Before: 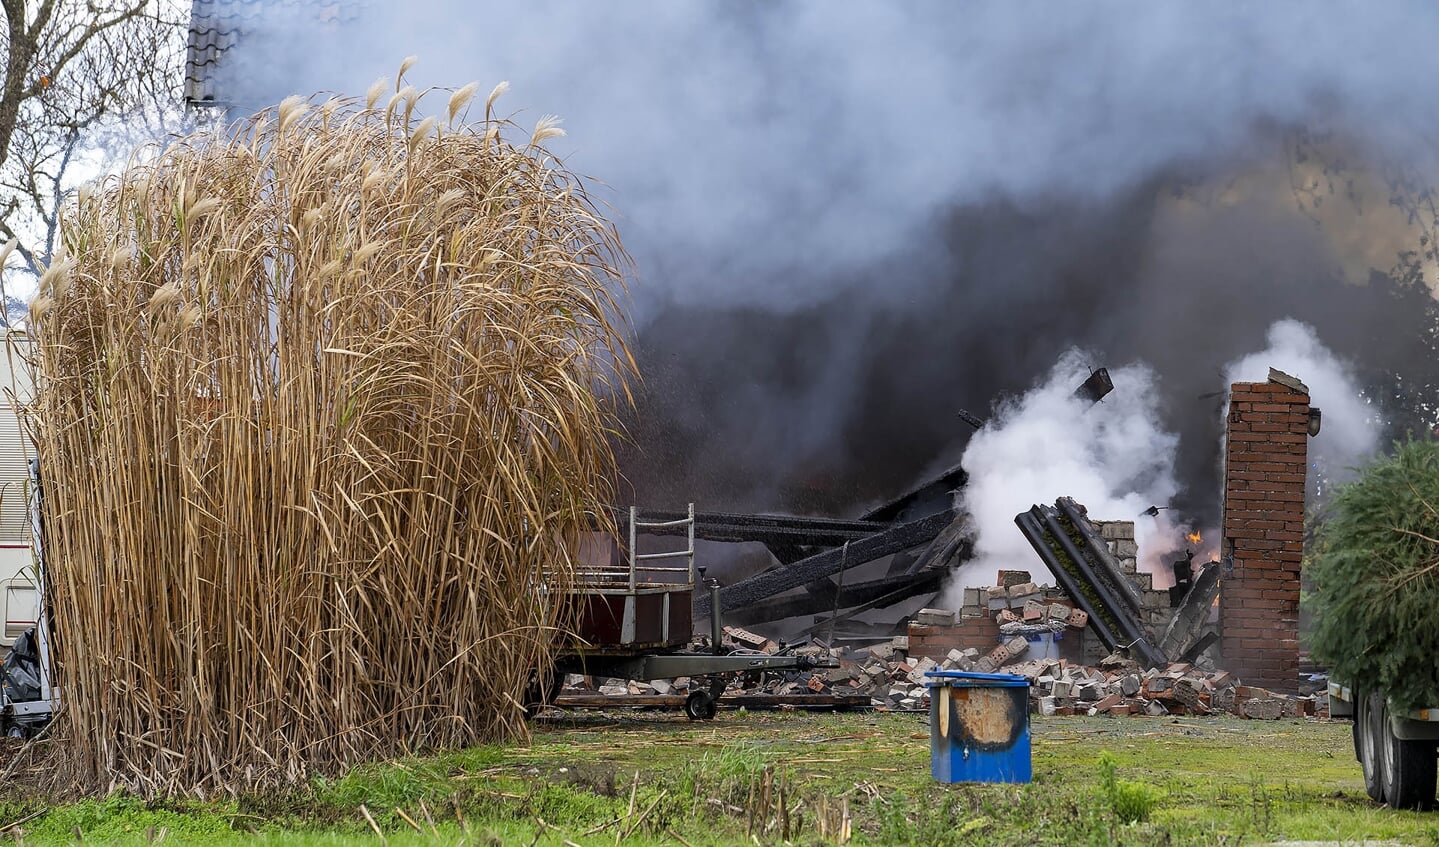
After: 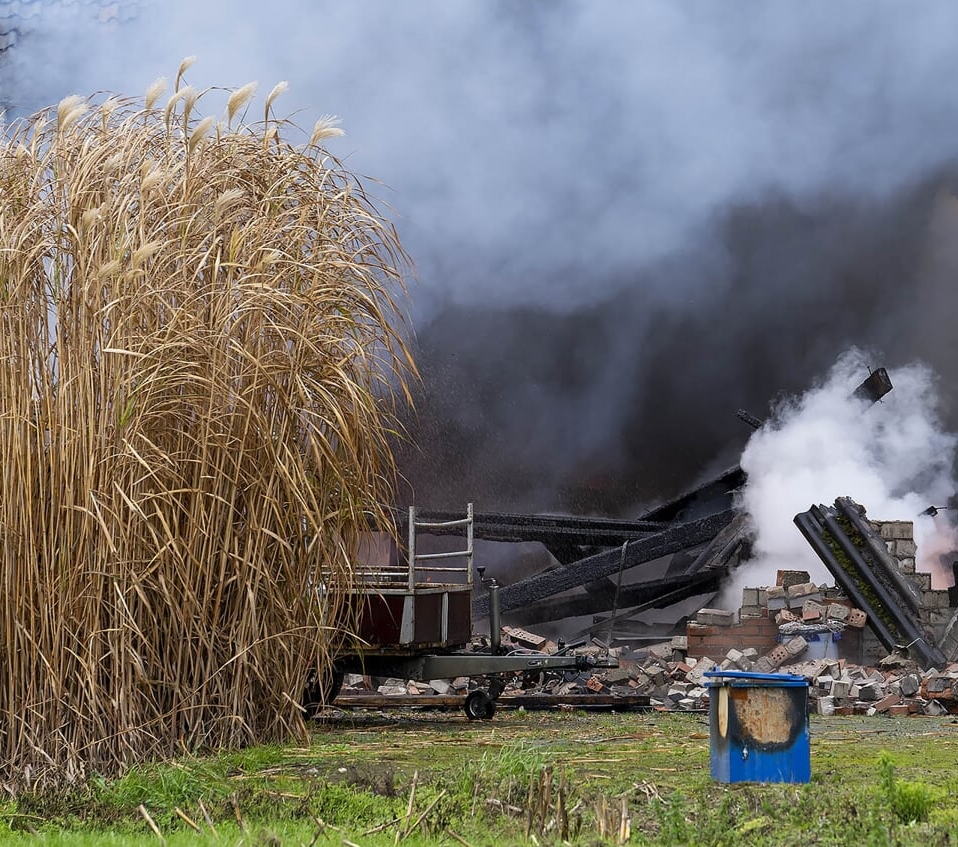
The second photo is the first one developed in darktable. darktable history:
crop and rotate: left 15.379%, right 18.01%
